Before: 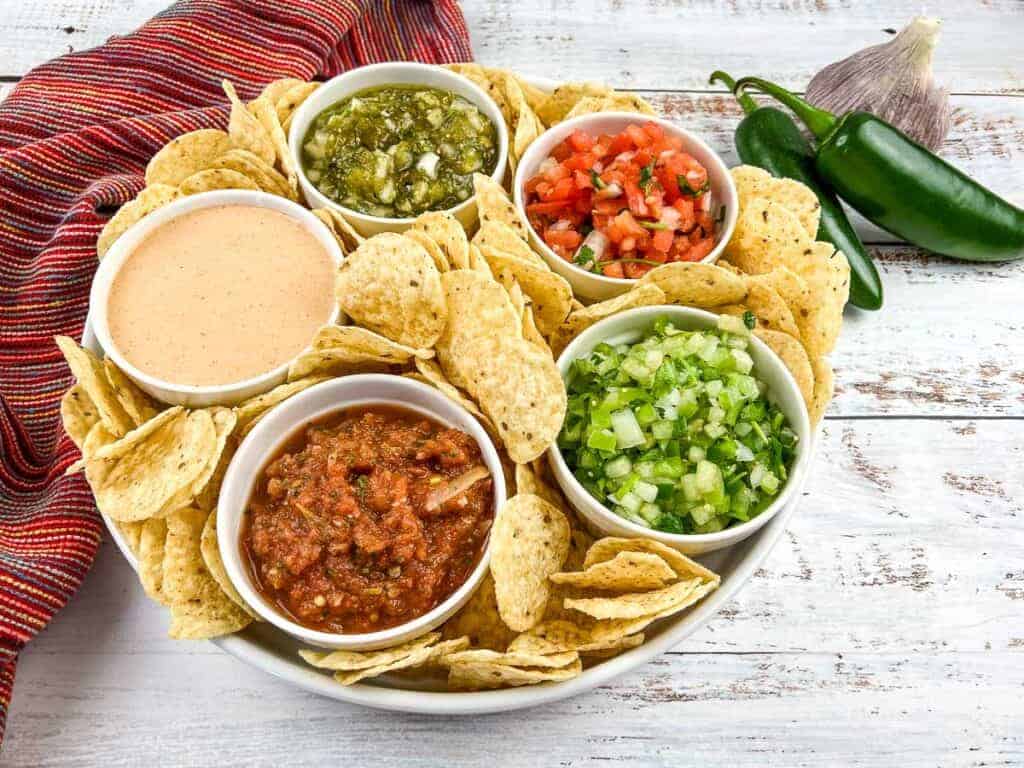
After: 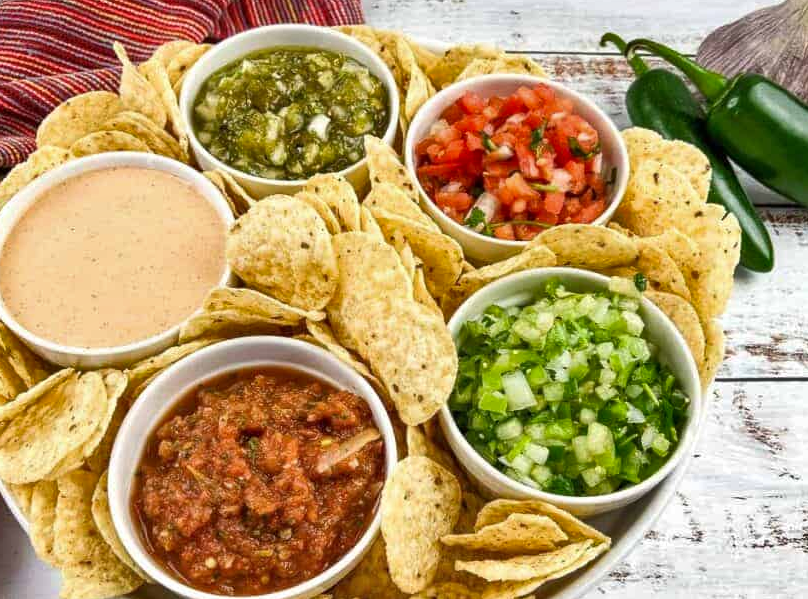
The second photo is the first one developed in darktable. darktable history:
shadows and highlights: low approximation 0.01, soften with gaussian
crop and rotate: left 10.721%, top 5.005%, right 10.335%, bottom 16.898%
